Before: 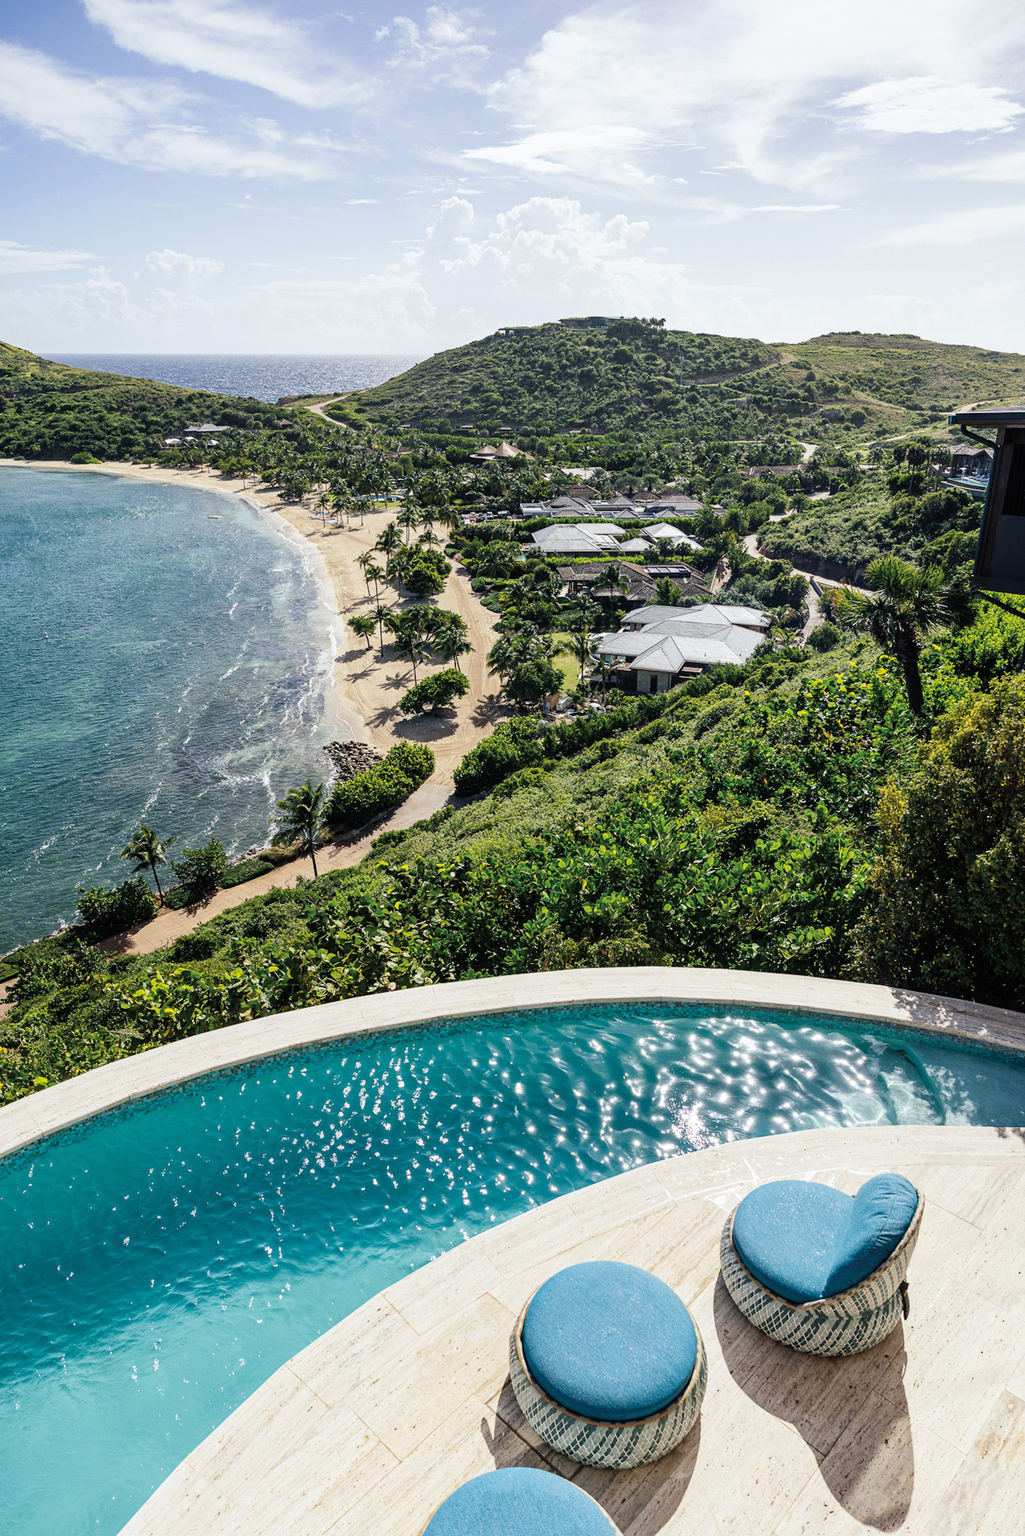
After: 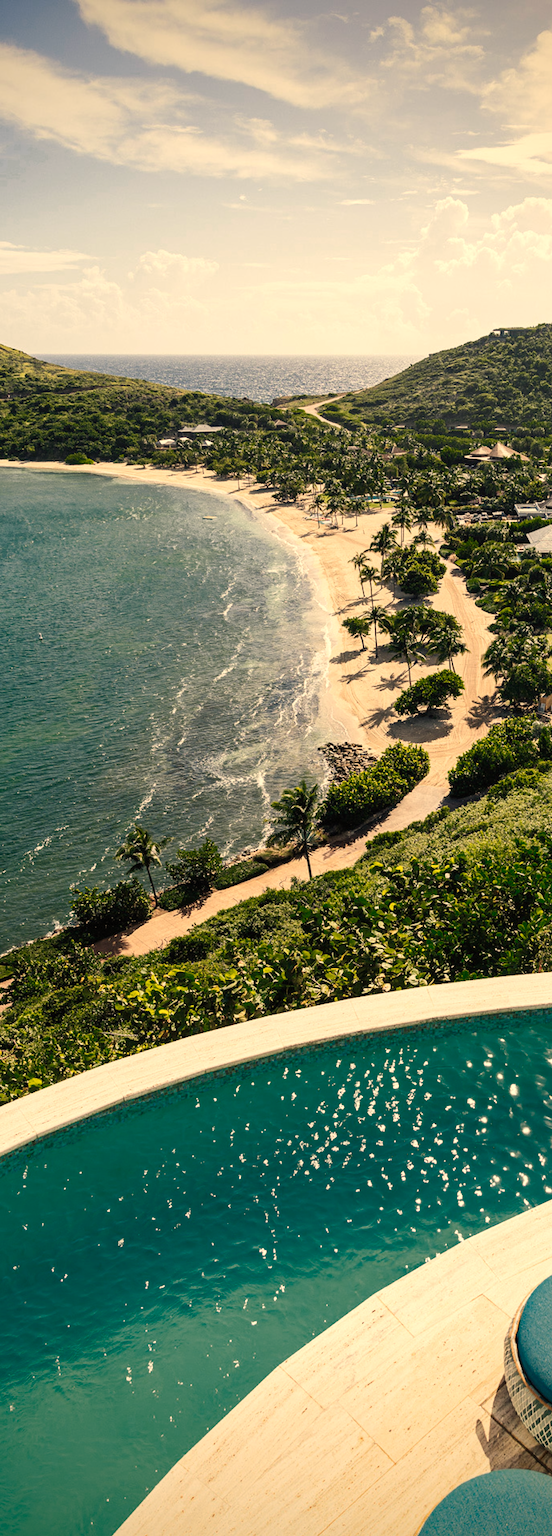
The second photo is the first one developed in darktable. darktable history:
color zones: curves: ch0 [(0.25, 0.5) (0.347, 0.092) (0.75, 0.5)]; ch1 [(0.25, 0.5) (0.33, 0.51) (0.75, 0.5)]
white balance: red 1.138, green 0.996, blue 0.812
crop: left 0.587%, right 45.588%, bottom 0.086%
vignetting: fall-off start 88.53%, fall-off radius 44.2%, saturation 0.376, width/height ratio 1.161
